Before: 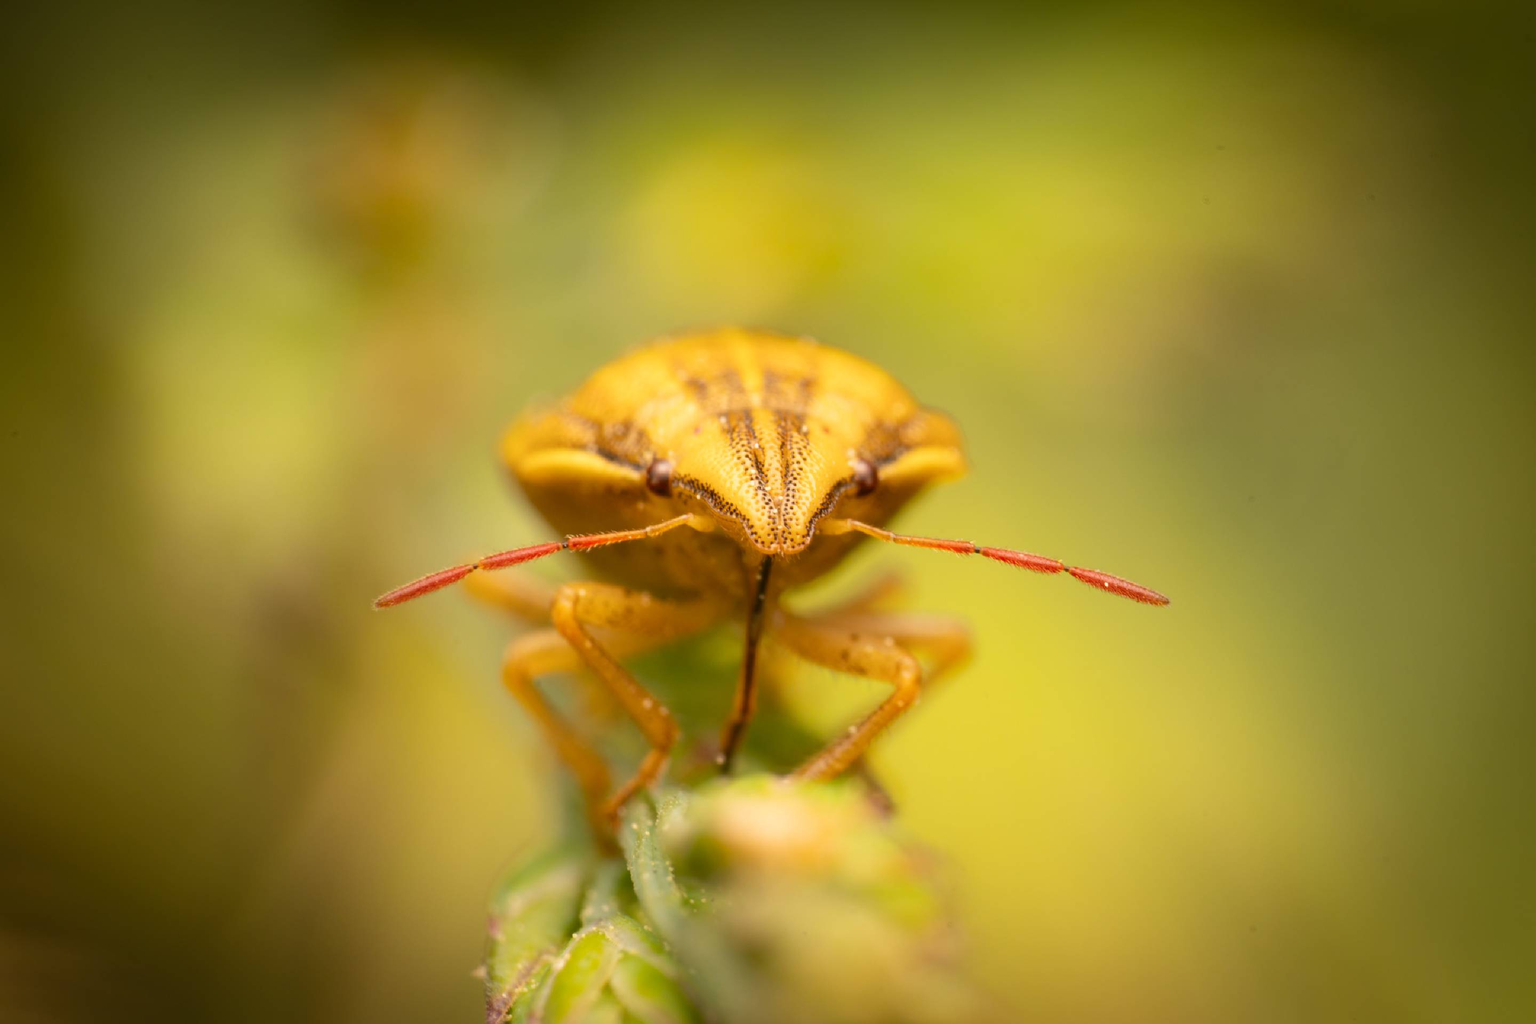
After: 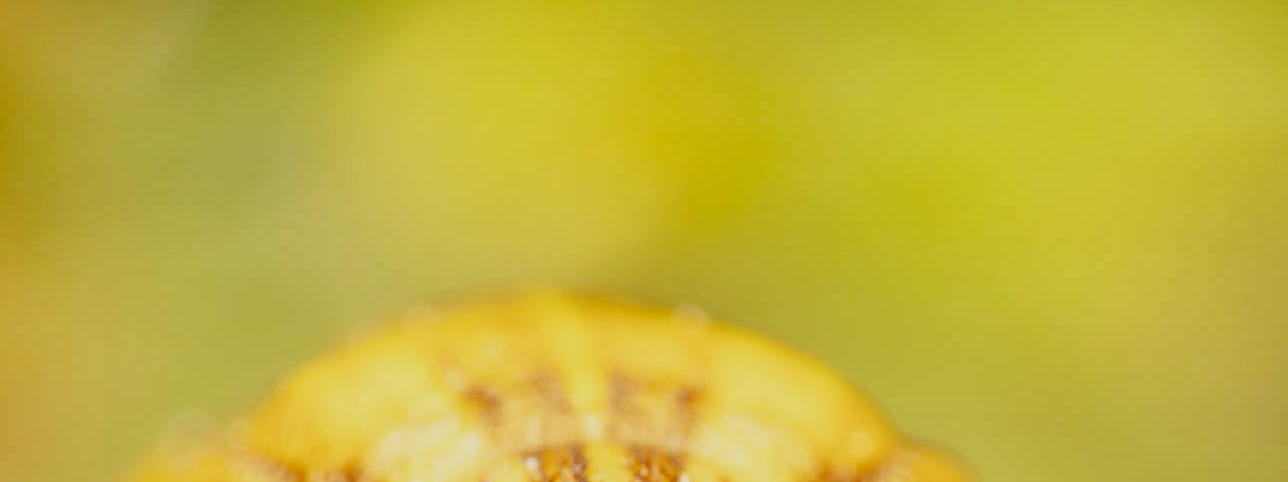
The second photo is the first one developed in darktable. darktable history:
sigmoid: contrast 1.7, skew -0.2, preserve hue 0%, red attenuation 0.1, red rotation 0.035, green attenuation 0.1, green rotation -0.017, blue attenuation 0.15, blue rotation -0.052, base primaries Rec2020
local contrast: highlights 100%, shadows 100%, detail 120%, midtone range 0.2
crop: left 28.64%, top 16.832%, right 26.637%, bottom 58.055%
